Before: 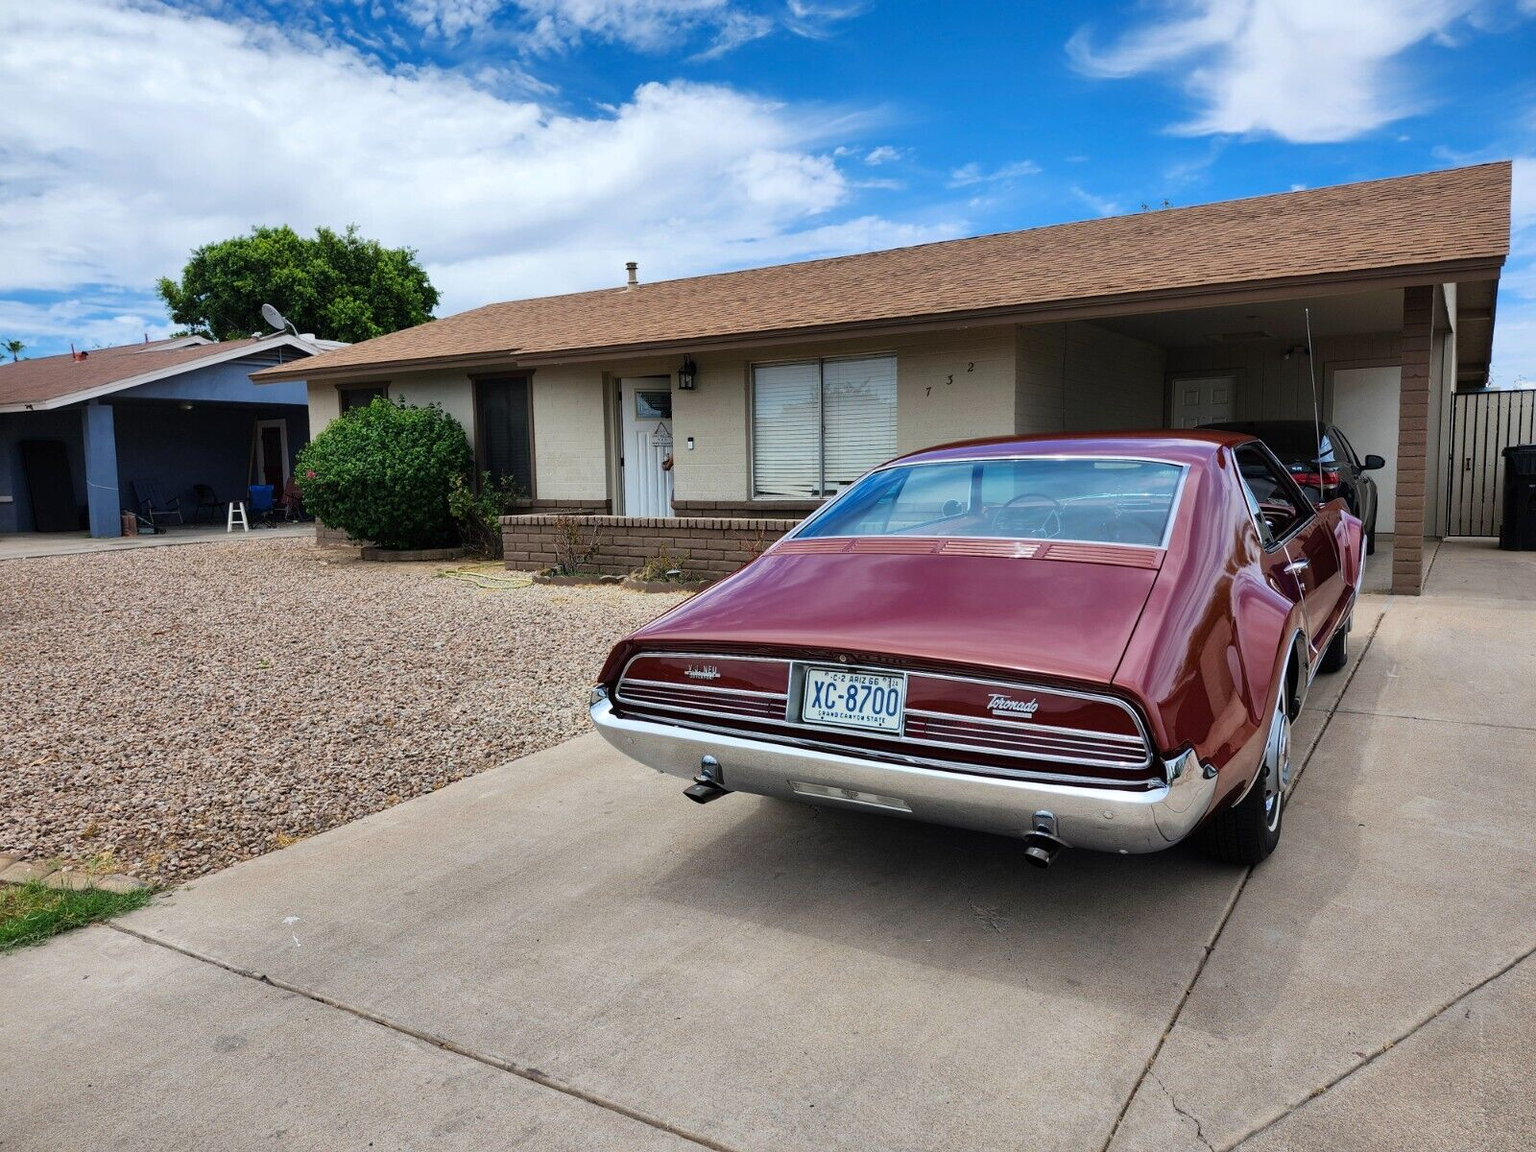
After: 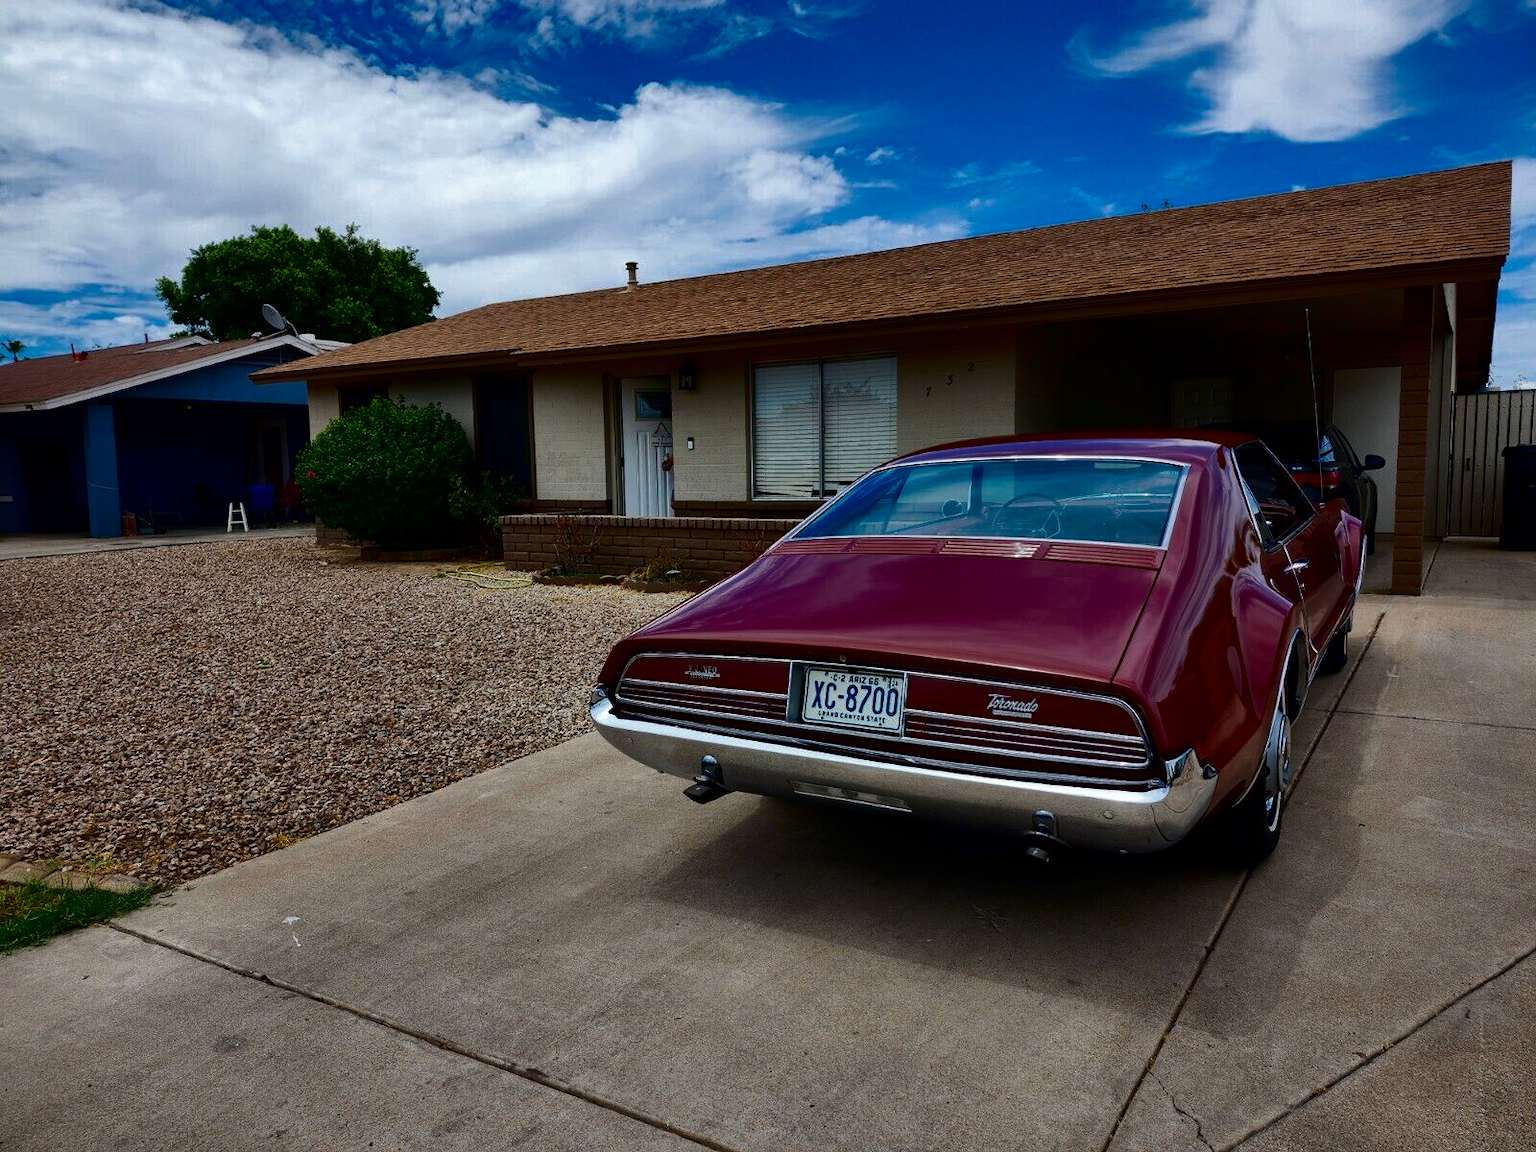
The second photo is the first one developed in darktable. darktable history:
contrast brightness saturation: contrast 0.09, brightness -0.592, saturation 0.17
